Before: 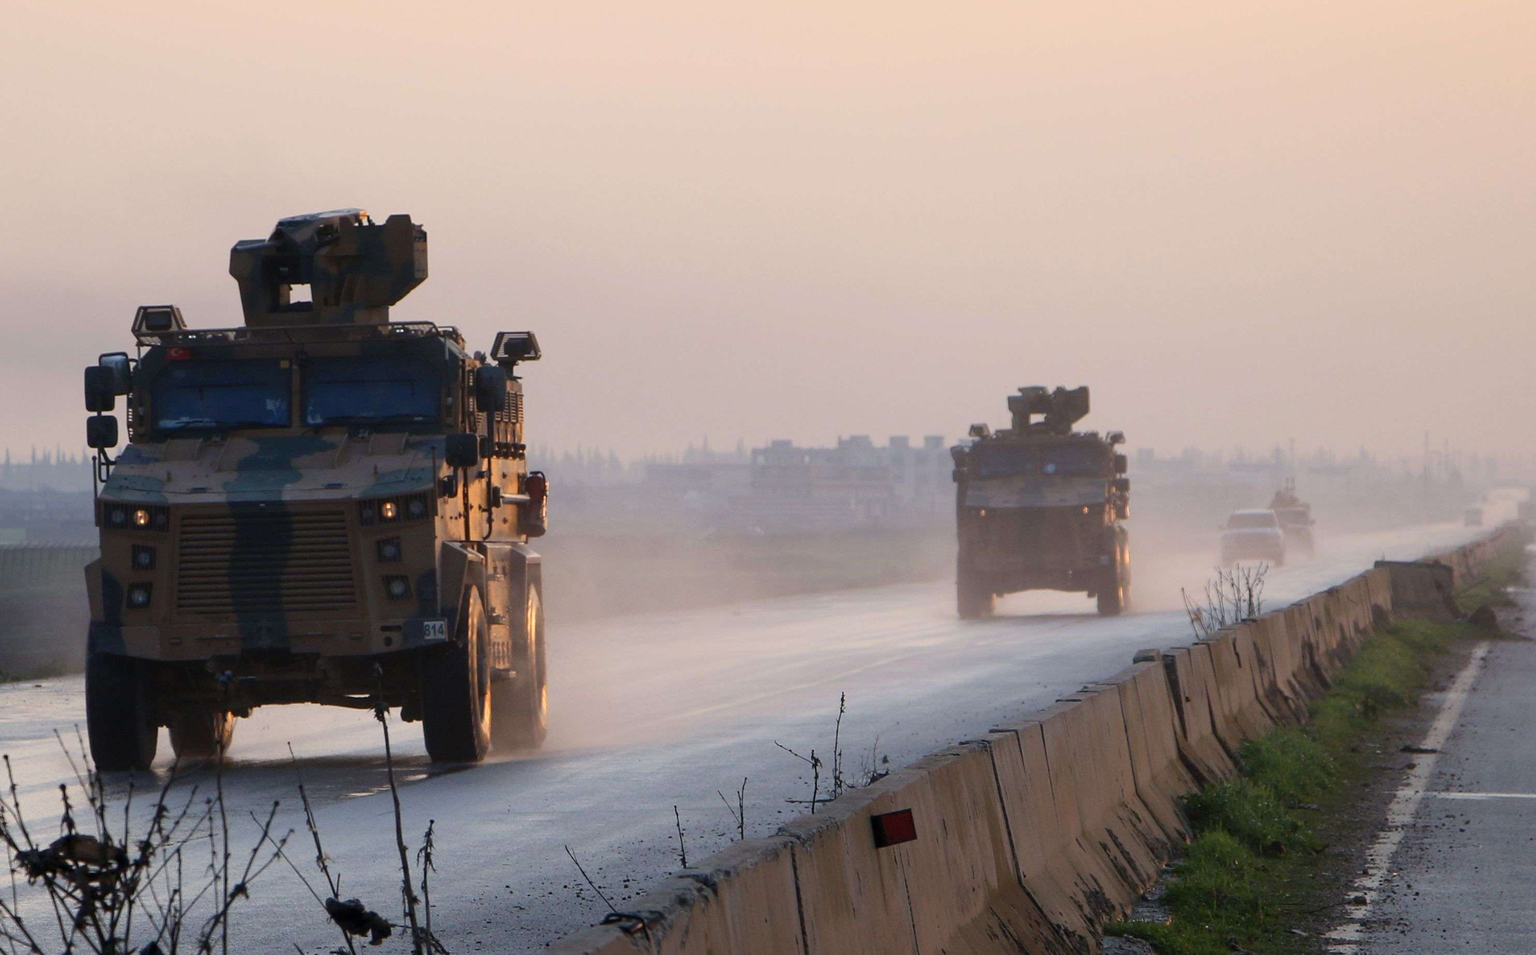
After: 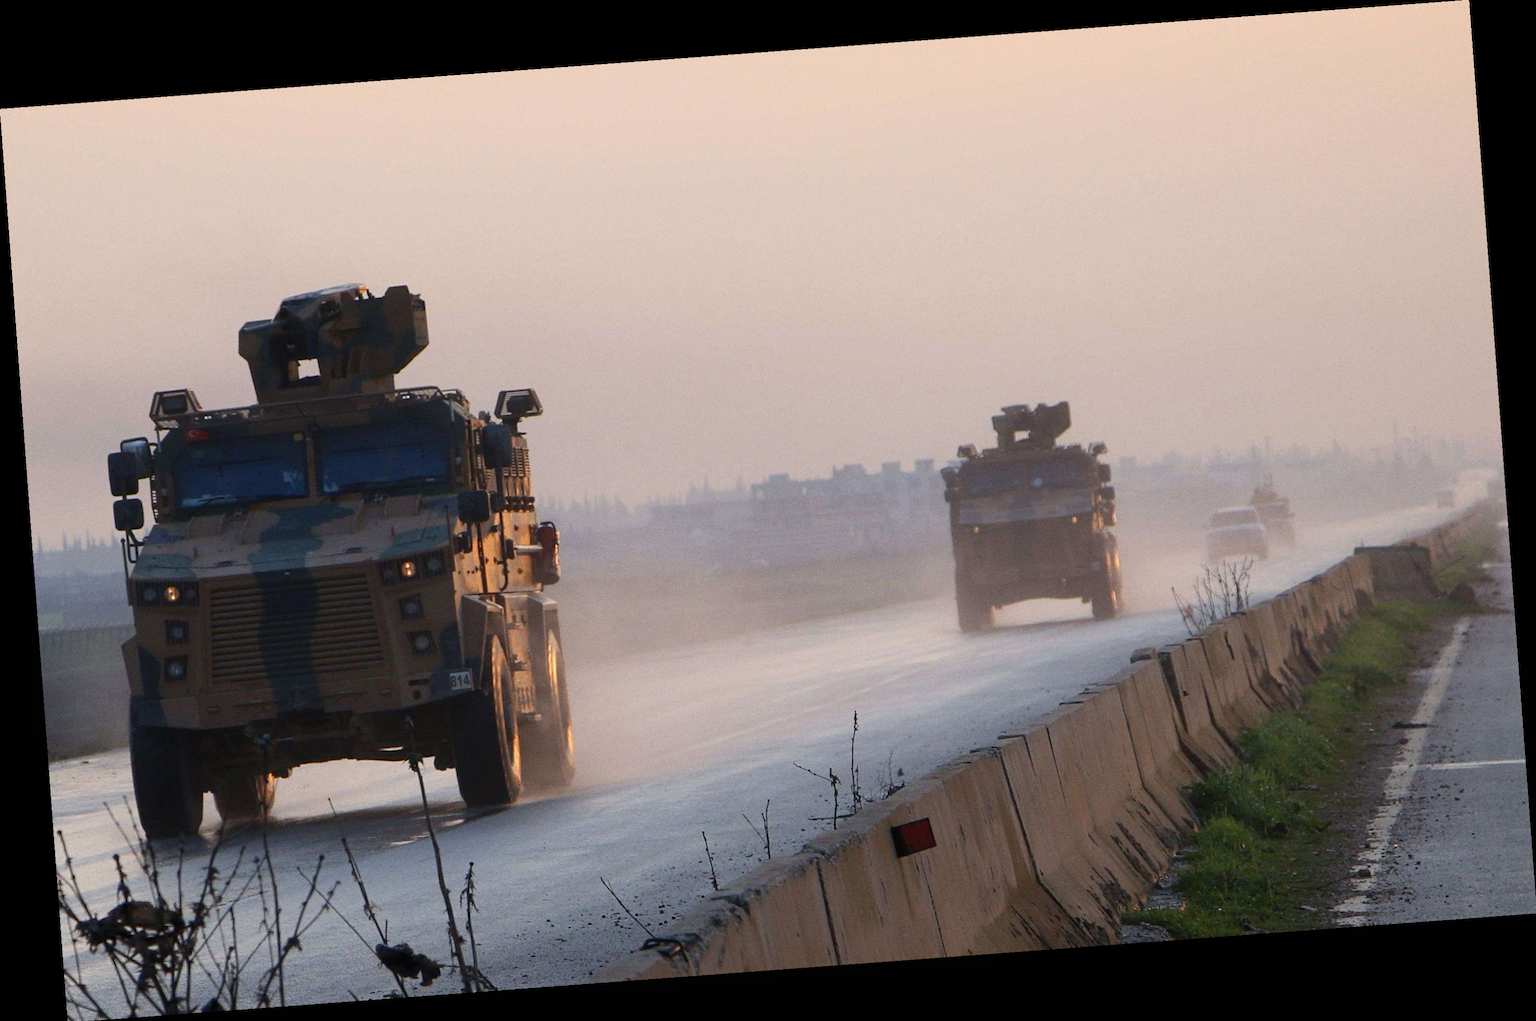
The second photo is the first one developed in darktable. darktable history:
contrast equalizer: y [[0.5, 0.5, 0.478, 0.5, 0.5, 0.5], [0.5 ×6], [0.5 ×6], [0 ×6], [0 ×6]]
grain: coarseness 0.09 ISO
tone equalizer: -7 EV 0.18 EV, -6 EV 0.12 EV, -5 EV 0.08 EV, -4 EV 0.04 EV, -2 EV -0.02 EV, -1 EV -0.04 EV, +0 EV -0.06 EV, luminance estimator HSV value / RGB max
rotate and perspective: rotation -4.25°, automatic cropping off
